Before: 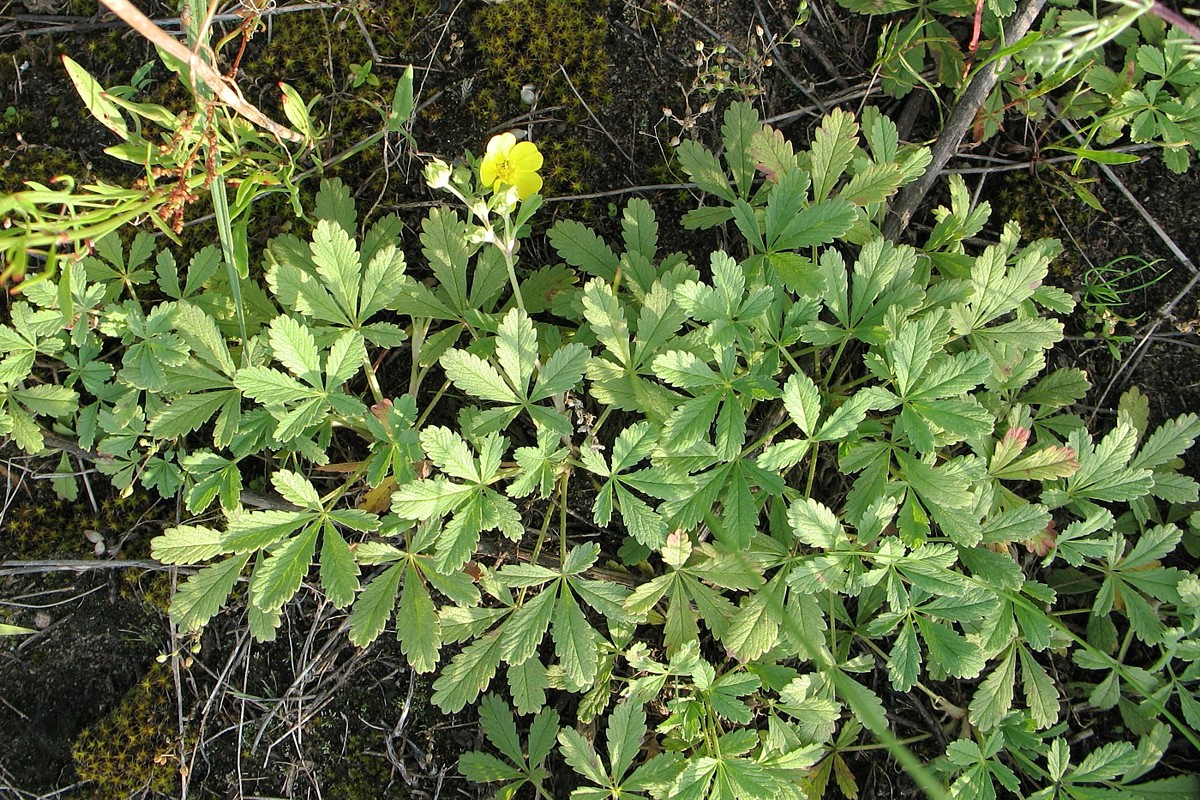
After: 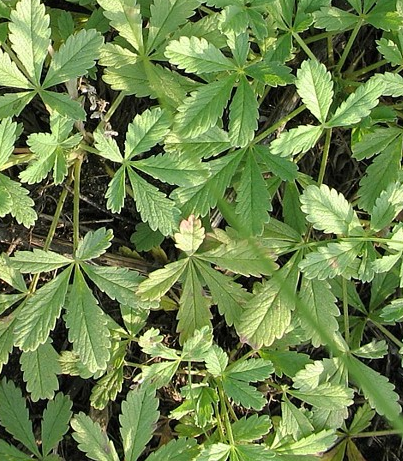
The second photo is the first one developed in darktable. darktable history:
crop: left 40.633%, top 39.331%, right 25.737%, bottom 3.037%
